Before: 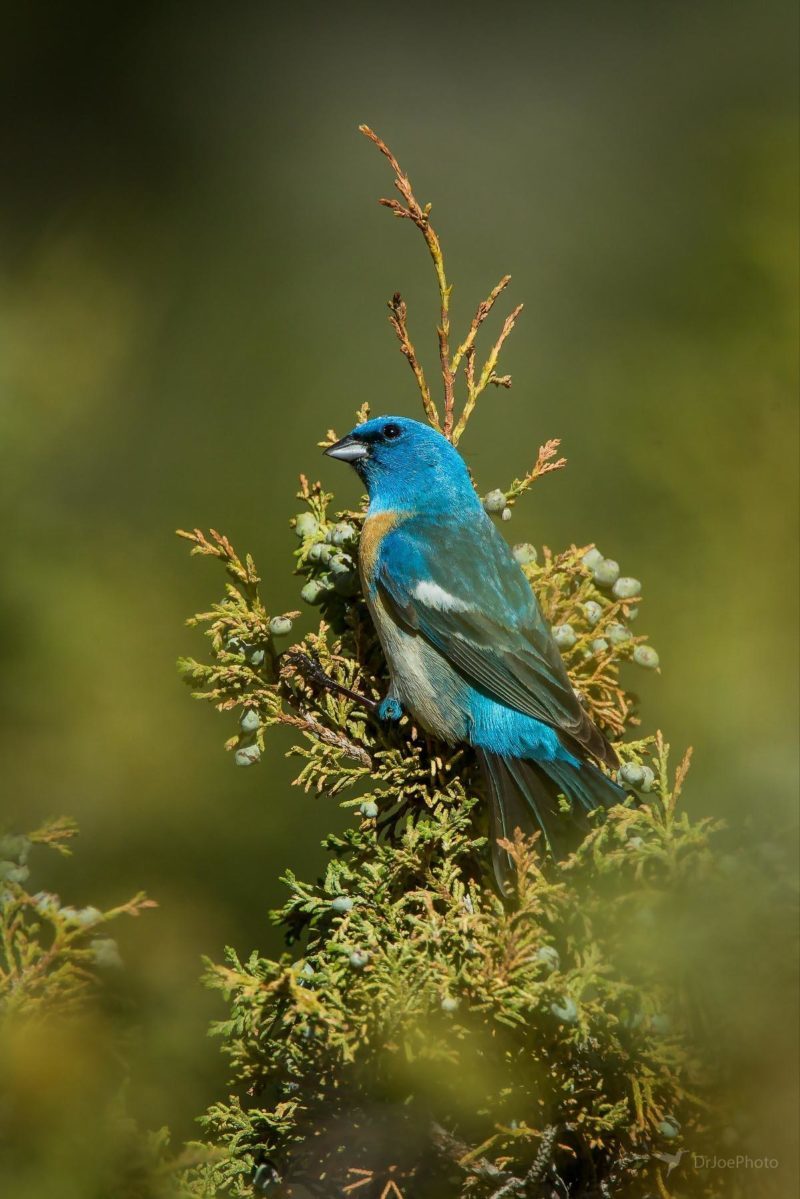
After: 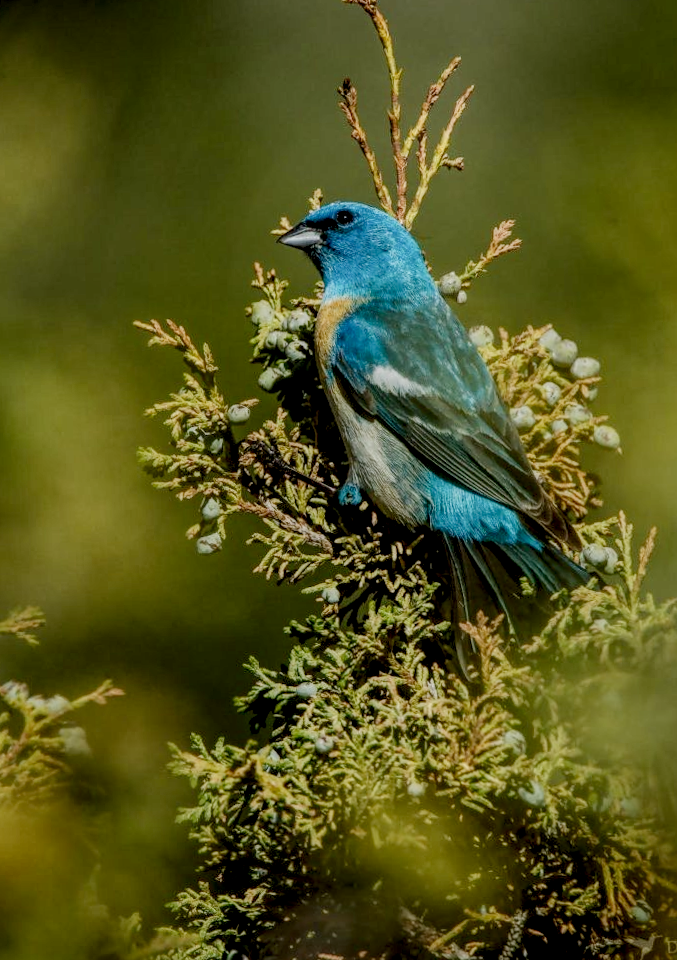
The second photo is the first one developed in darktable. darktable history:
filmic rgb: middle gray luminance 30%, black relative exposure -9 EV, white relative exposure 7 EV, threshold 6 EV, target black luminance 0%, hardness 2.94, latitude 2.04%, contrast 0.963, highlights saturation mix 5%, shadows ↔ highlights balance 12.16%, add noise in highlights 0, preserve chrominance no, color science v3 (2019), use custom middle-gray values true, iterations of high-quality reconstruction 0, contrast in highlights soft, enable highlight reconstruction true
crop and rotate: left 4.842%, top 15.51%, right 10.668%
rotate and perspective: rotation -1.32°, lens shift (horizontal) -0.031, crop left 0.015, crop right 0.985, crop top 0.047, crop bottom 0.982
exposure: exposure 0.507 EV, compensate highlight preservation false
local contrast: highlights 100%, shadows 100%, detail 200%, midtone range 0.2
